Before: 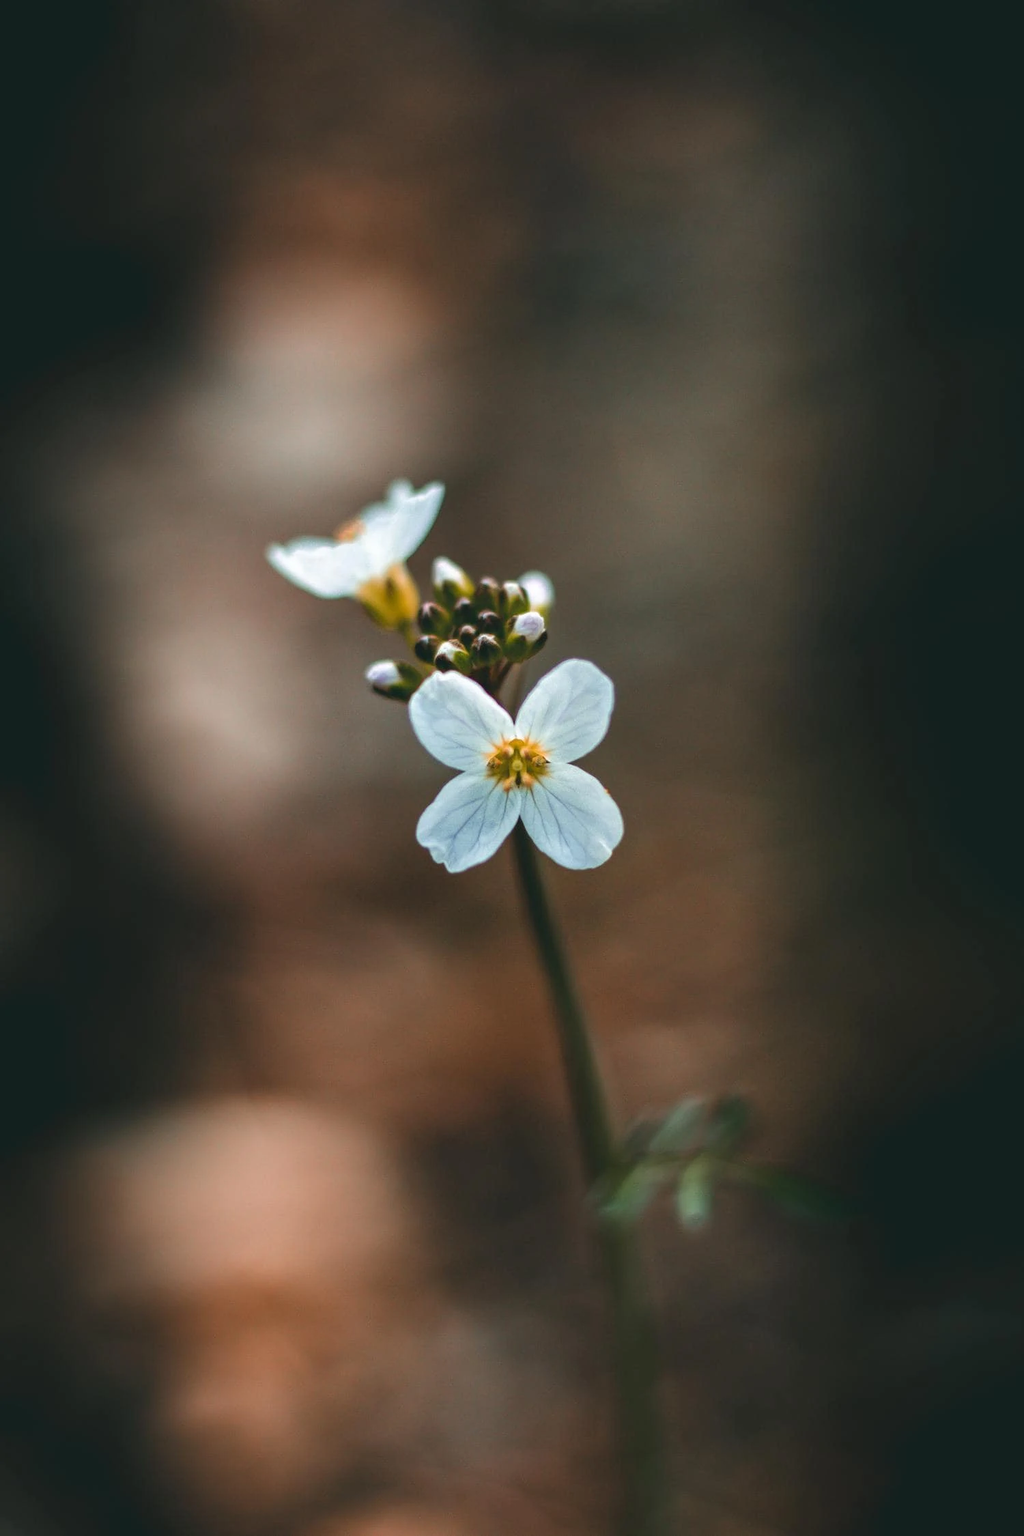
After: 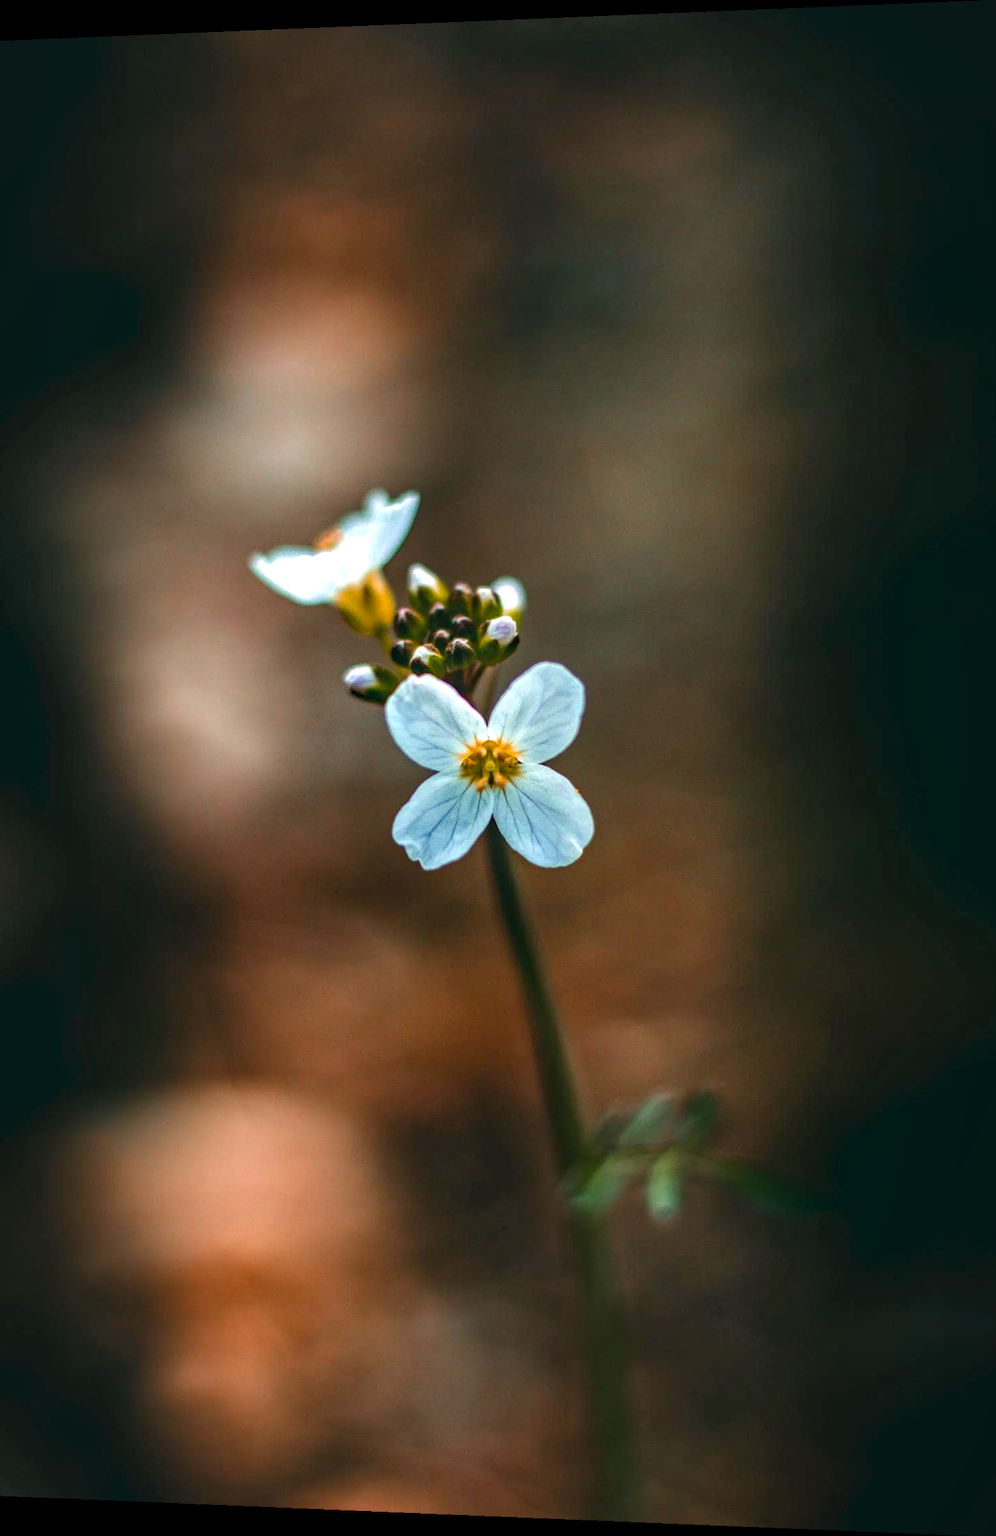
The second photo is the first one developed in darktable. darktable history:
contrast brightness saturation: brightness -0.02, saturation 0.35
local contrast: detail 130%
rotate and perspective: lens shift (horizontal) -0.055, automatic cropping off
vignetting: fall-off start 97%, fall-off radius 100%, width/height ratio 0.609, unbound false
haze removal: compatibility mode true, adaptive false
